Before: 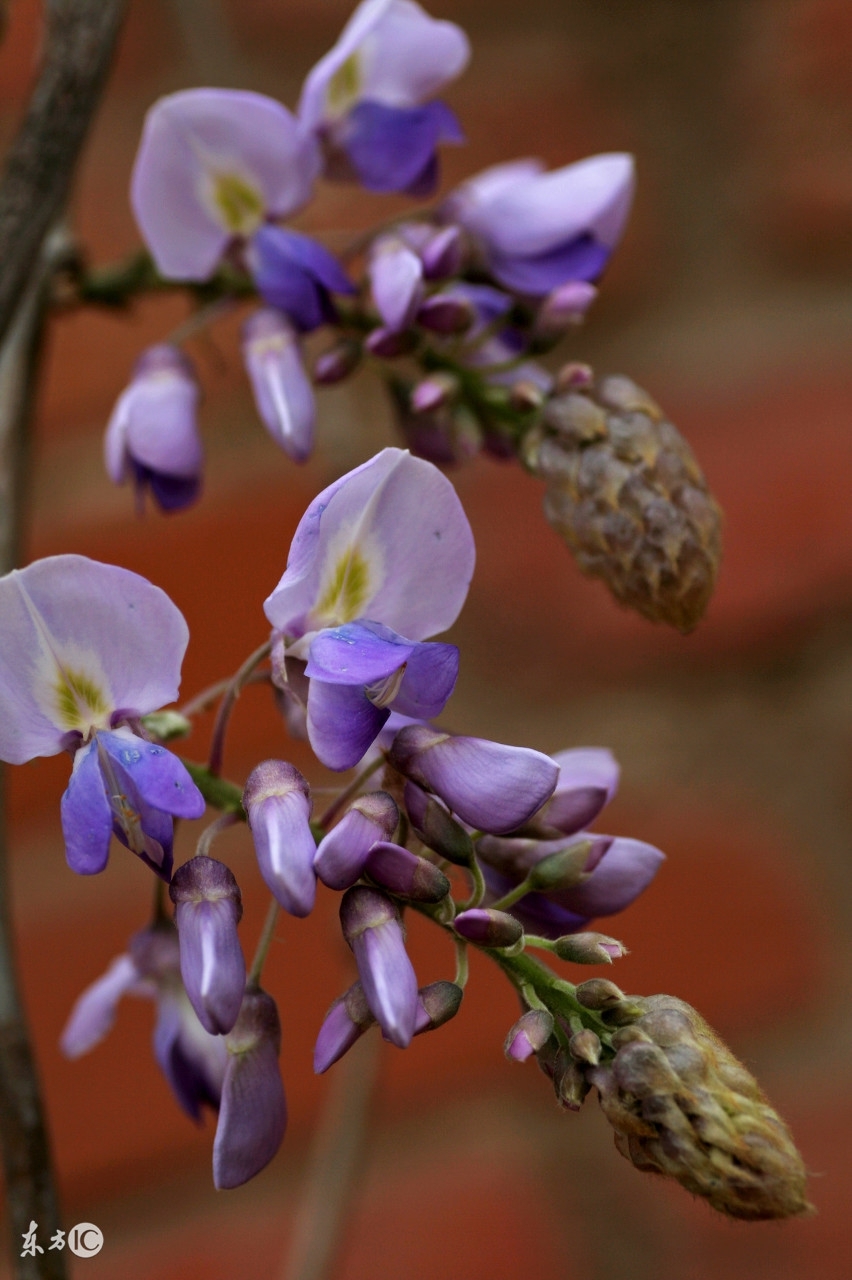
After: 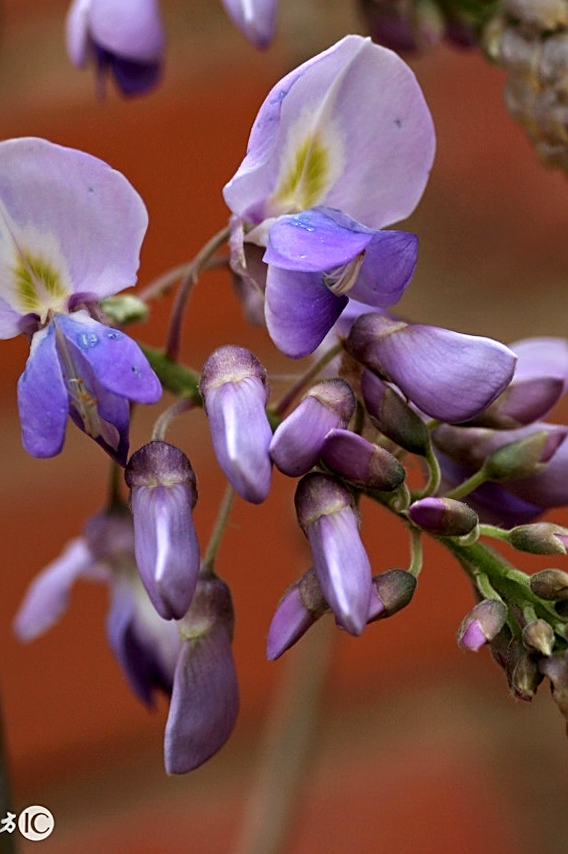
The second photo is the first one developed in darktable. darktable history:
crop and rotate: angle -0.82°, left 3.85%, top 31.828%, right 27.992%
sharpen: on, module defaults
exposure: exposure 0.367 EV, compensate highlight preservation false
